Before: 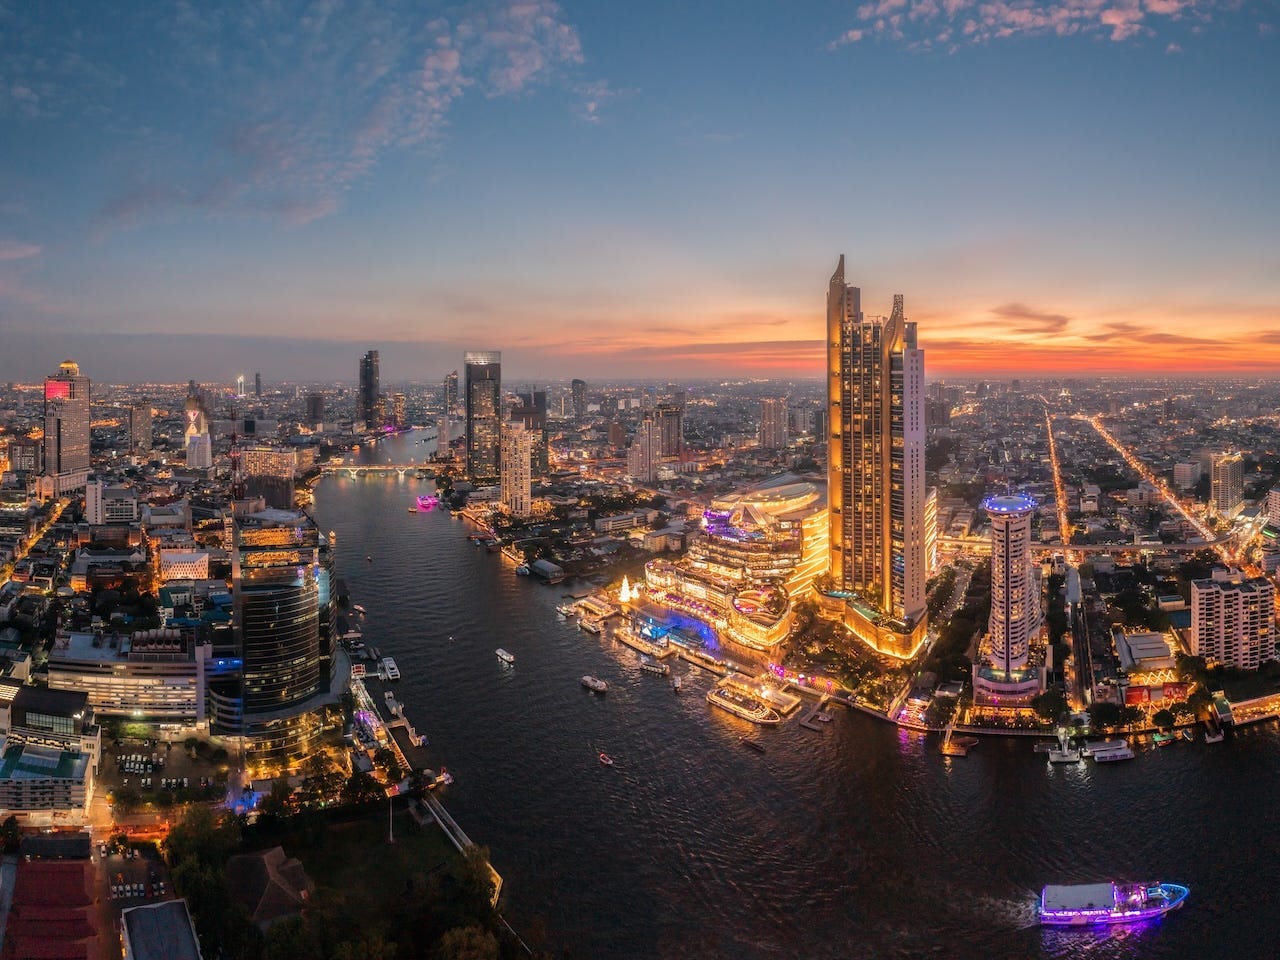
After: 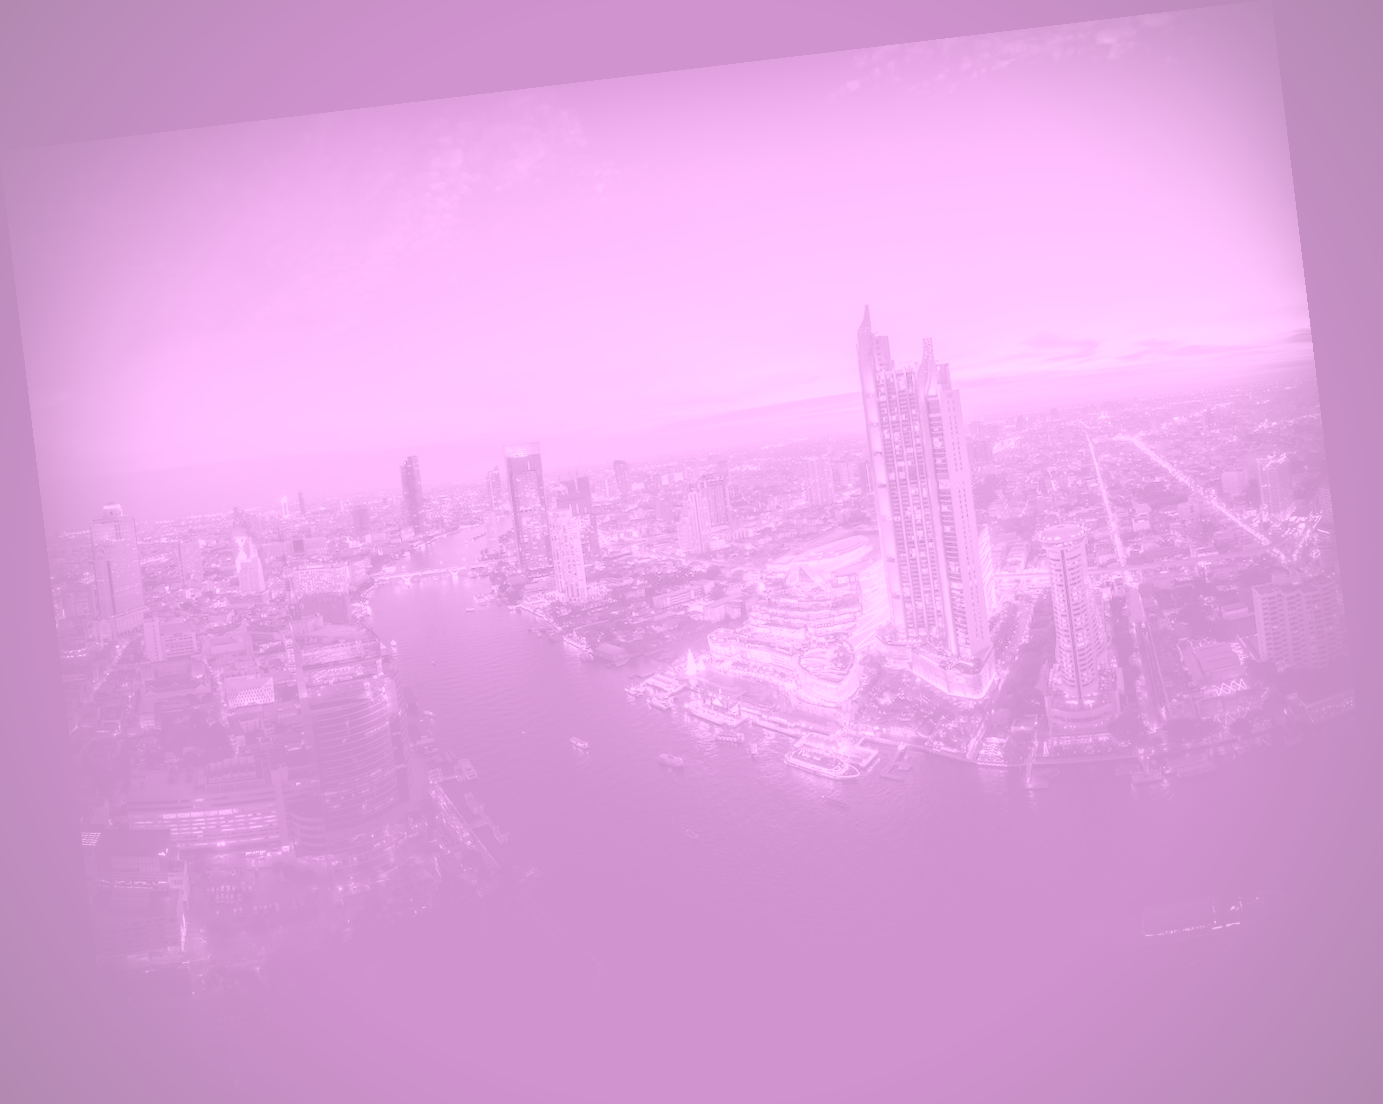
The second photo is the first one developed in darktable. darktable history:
colorize: hue 331.2°, saturation 75%, source mix 30.28%, lightness 70.52%, version 1
vignetting: fall-off radius 93.87%
exposure: black level correction 0.005, exposure 0.014 EV, compensate highlight preservation false
rotate and perspective: rotation -6.83°, automatic cropping off
shadows and highlights: shadows -88.03, highlights -35.45, shadows color adjustment 99.15%, highlights color adjustment 0%, soften with gaussian
color balance rgb: contrast -10%
